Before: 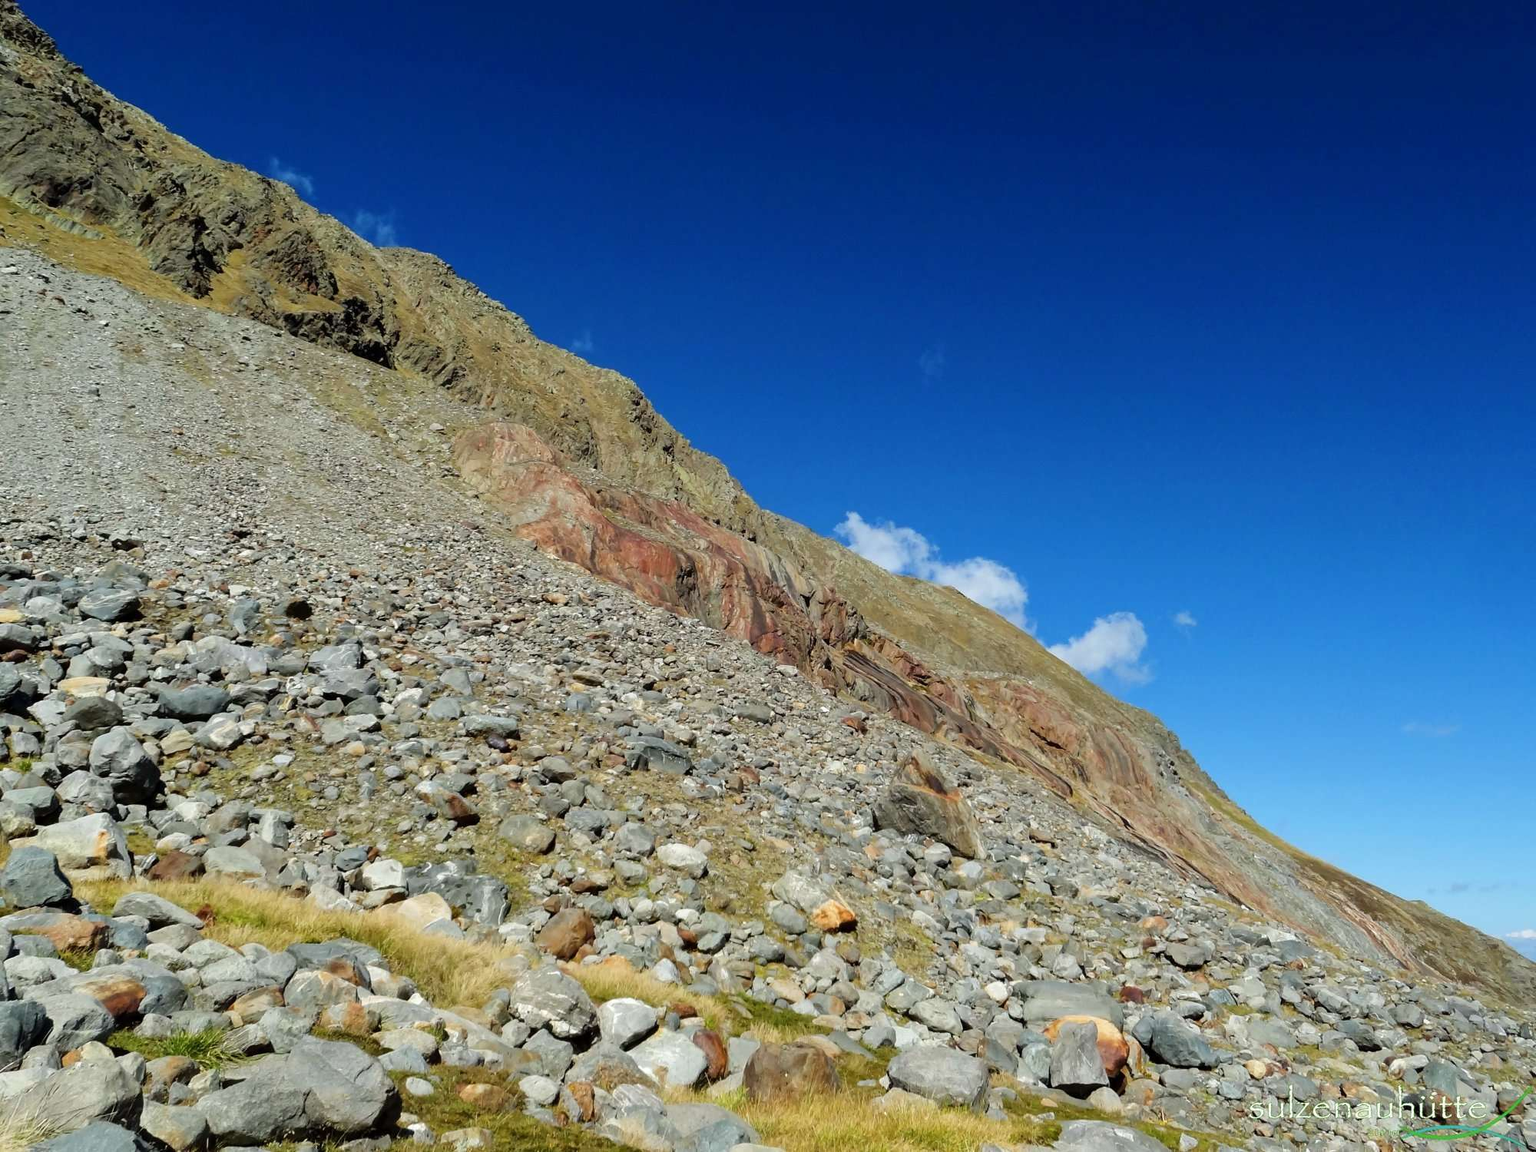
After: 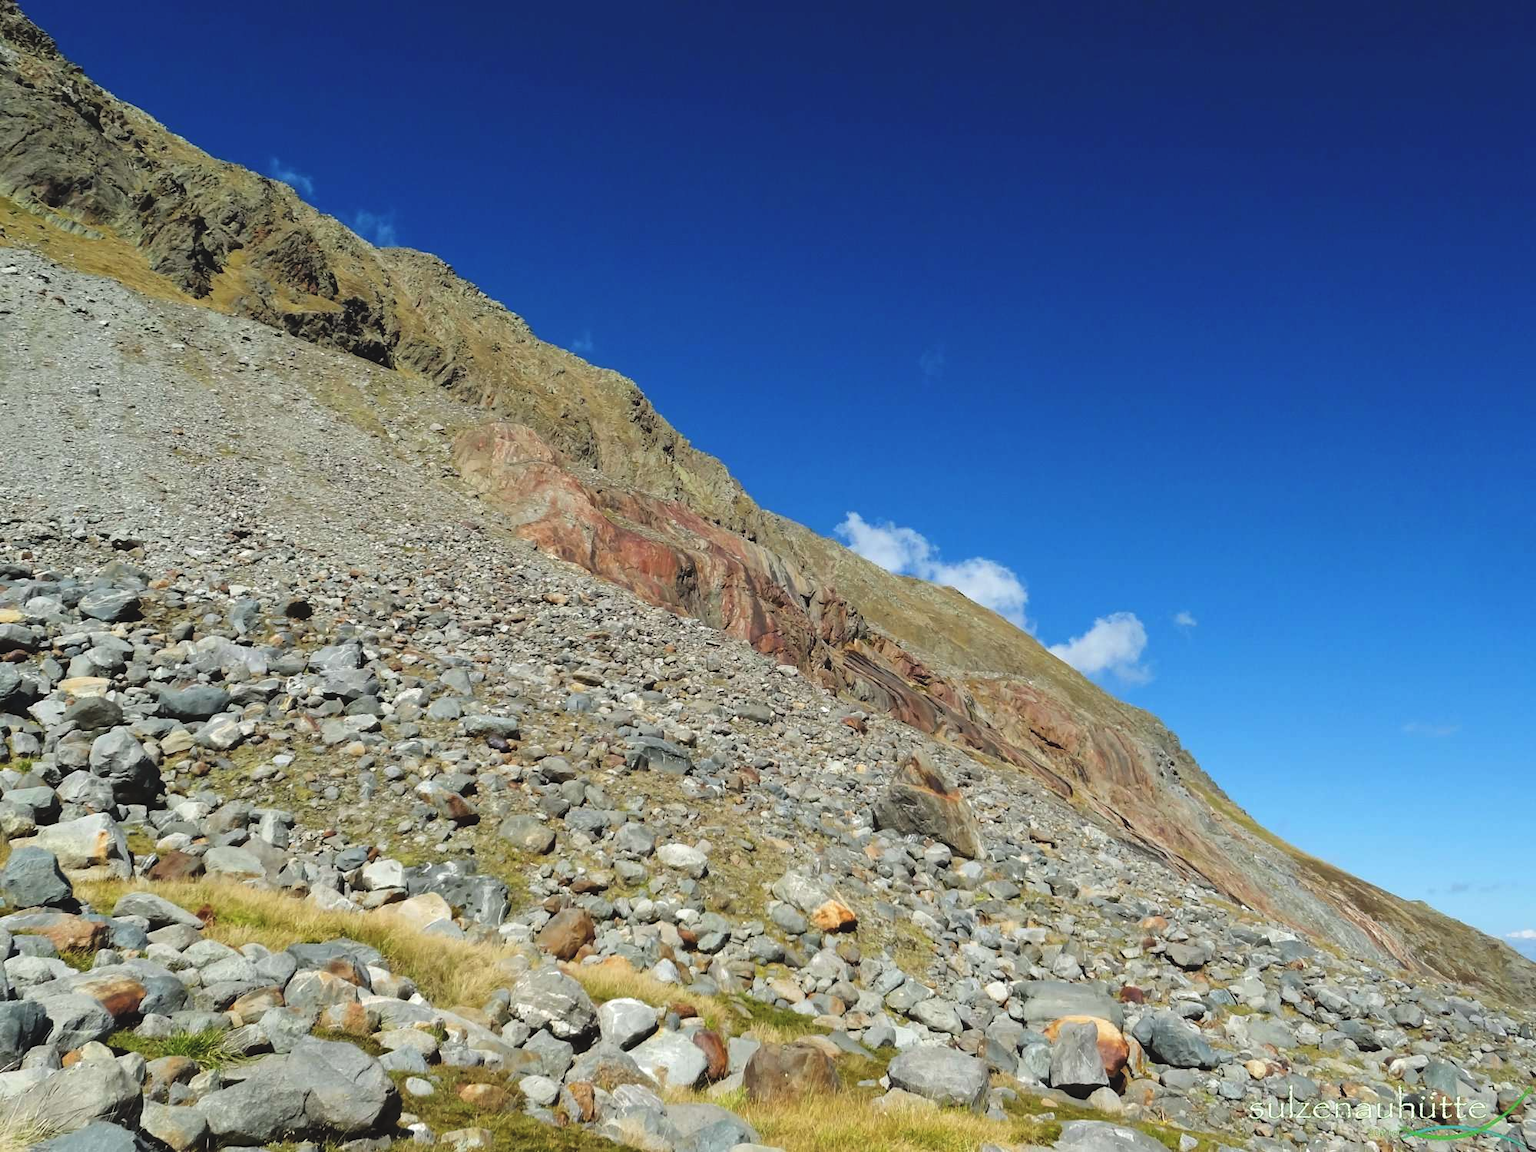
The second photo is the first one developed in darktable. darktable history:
exposure: black level correction -0.008, exposure 0.071 EV, compensate exposure bias true, compensate highlight preservation false
